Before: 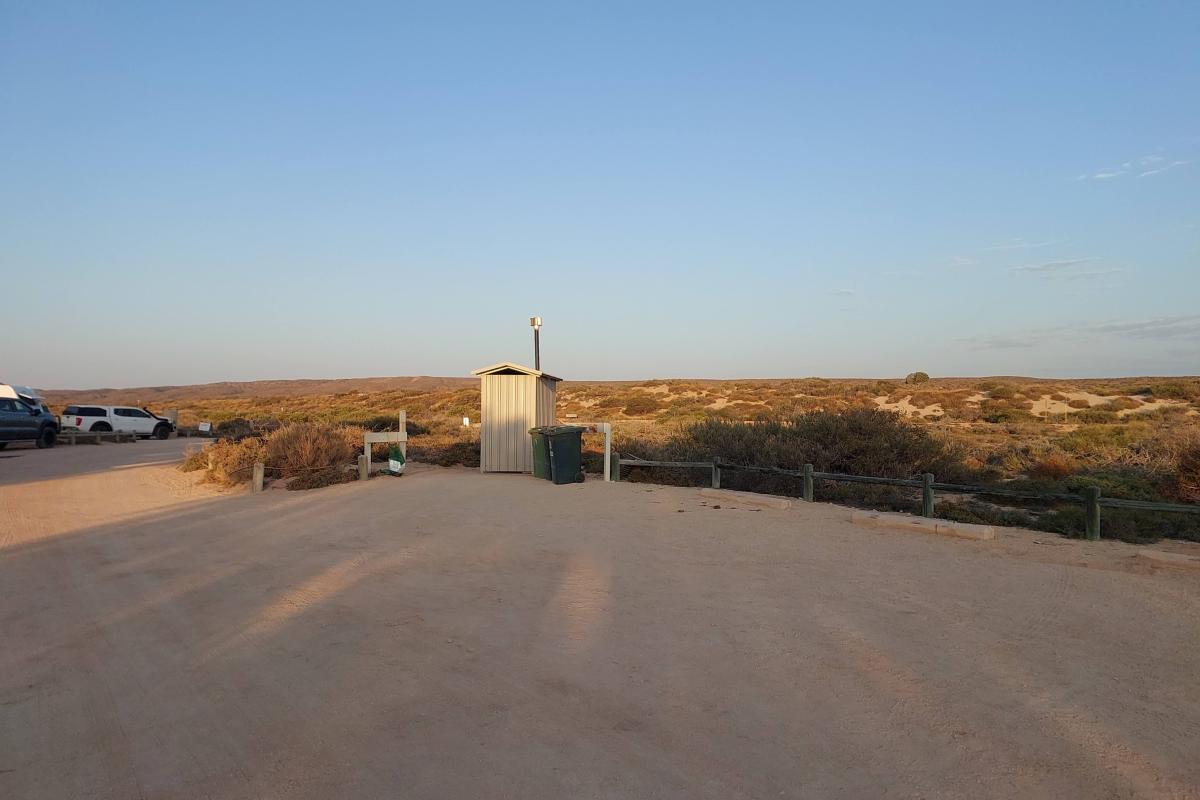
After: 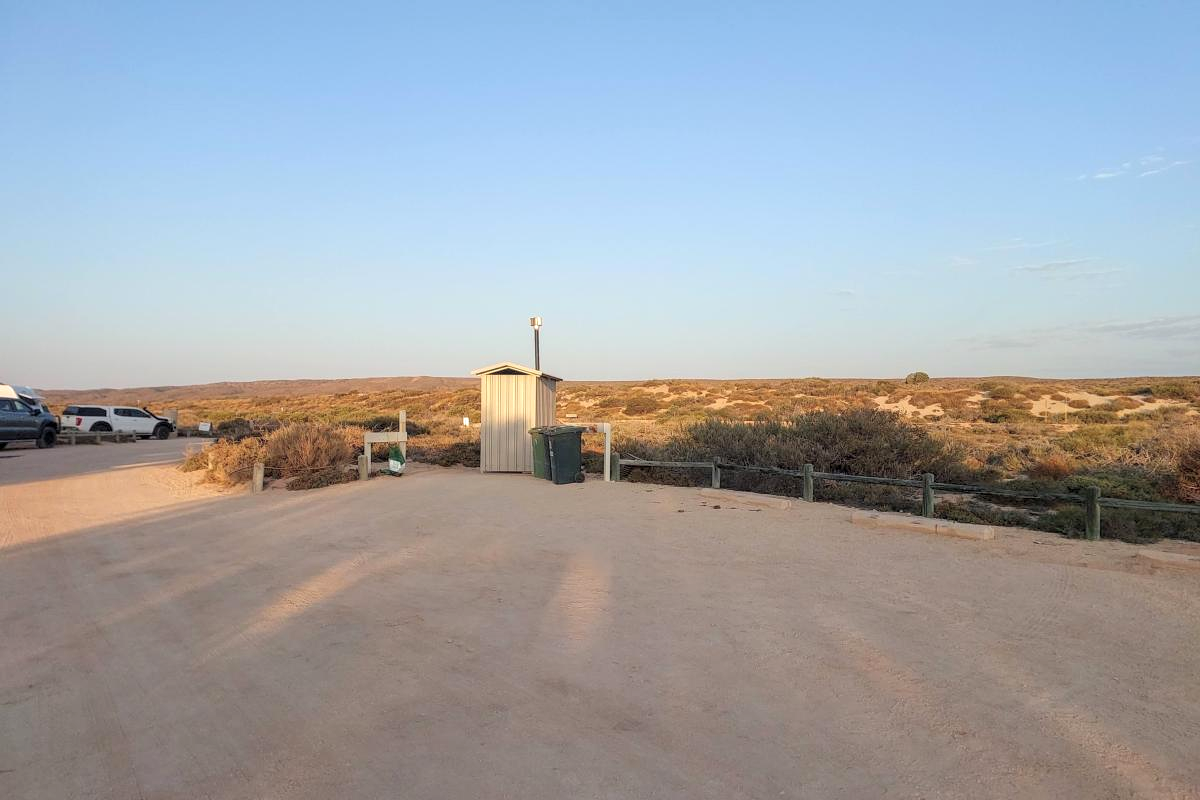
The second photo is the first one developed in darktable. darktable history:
contrast brightness saturation: brightness 0.15
base curve: curves: ch0 [(0, 0) (0.297, 0.298) (1, 1)], preserve colors none
local contrast: on, module defaults
exposure: exposure 0.178 EV, compensate exposure bias true, compensate highlight preservation false
